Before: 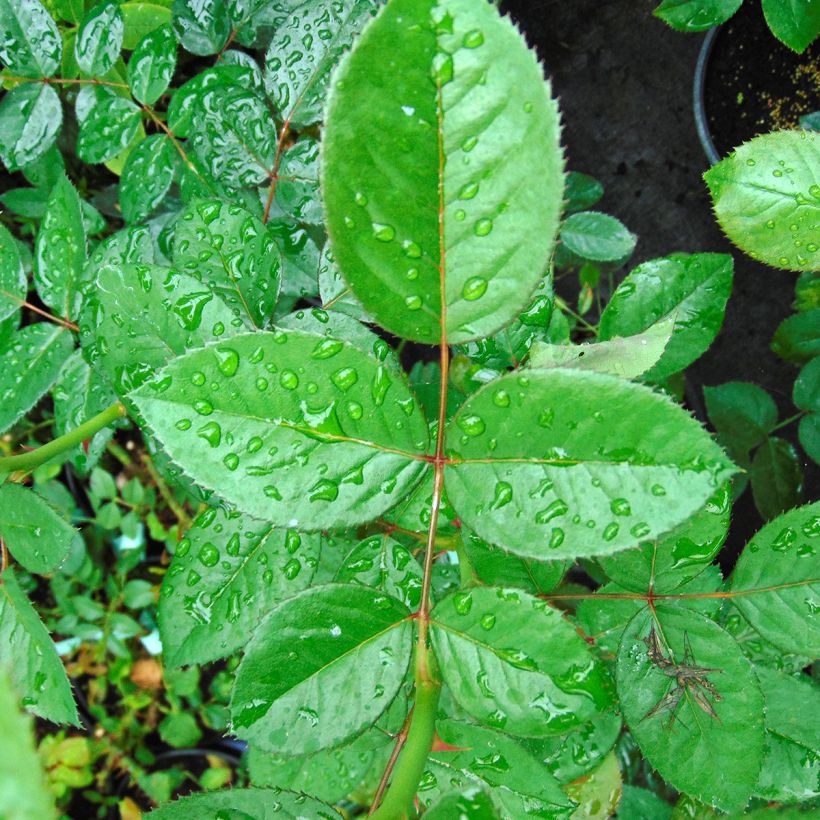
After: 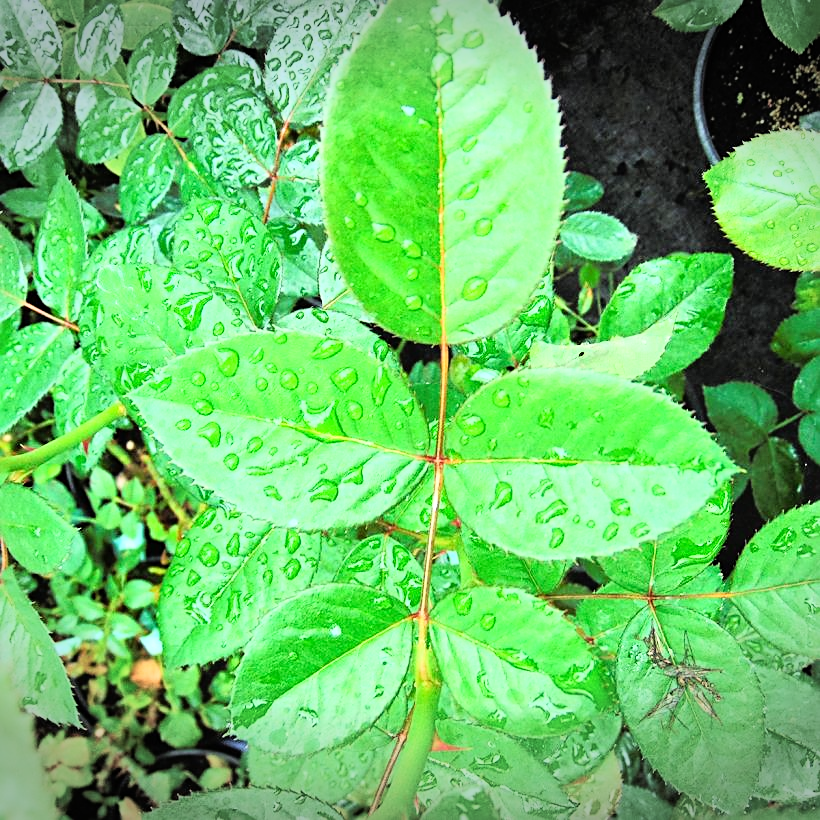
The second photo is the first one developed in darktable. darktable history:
sharpen: on, module defaults
base curve: curves: ch0 [(0, 0) (0.012, 0.01) (0.073, 0.168) (0.31, 0.711) (0.645, 0.957) (1, 1)]
vignetting: fall-off start 100.03%, width/height ratio 1.304
